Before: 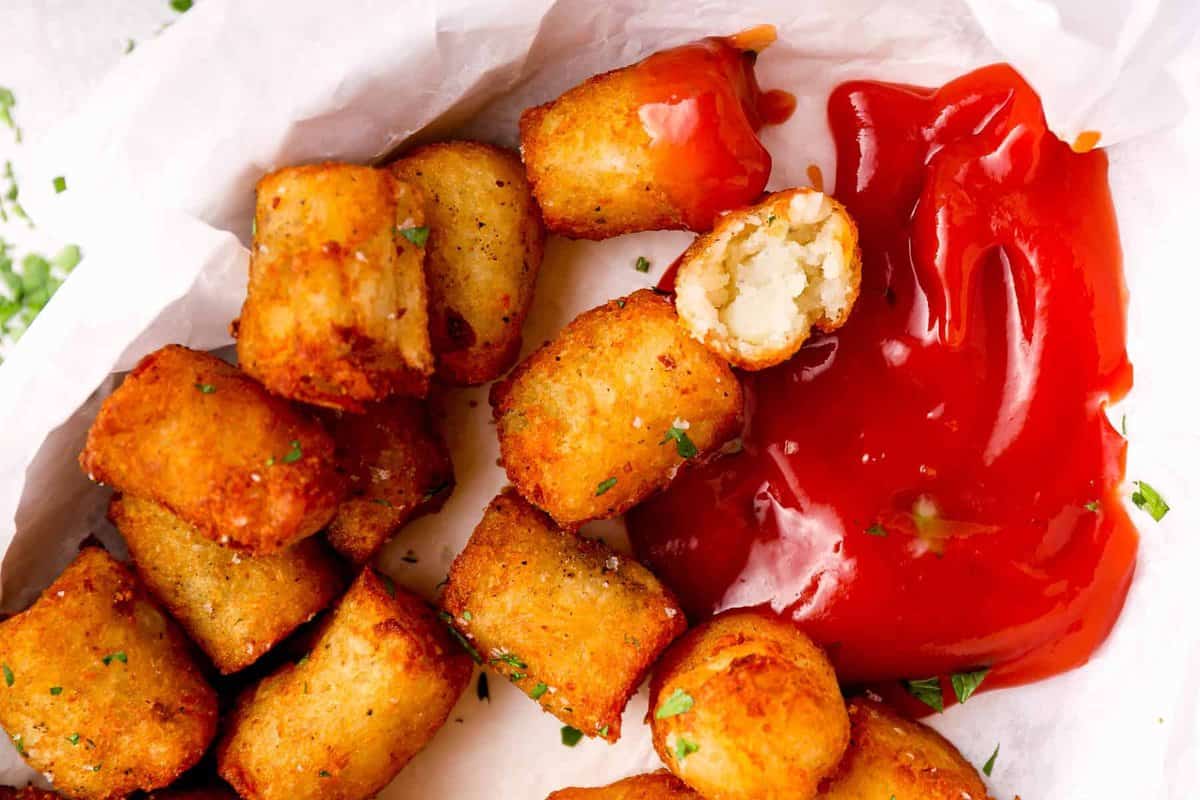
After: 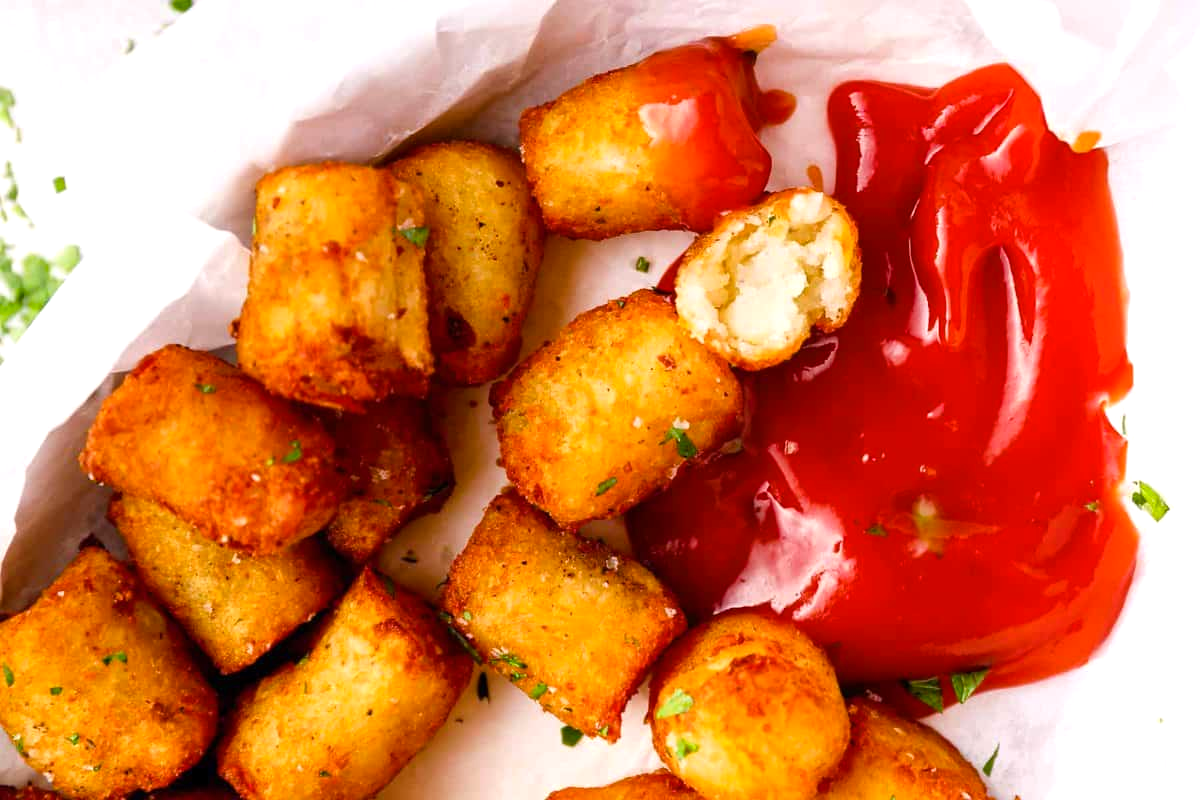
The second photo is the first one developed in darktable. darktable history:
color balance rgb: linear chroma grading › global chroma 14.588%, perceptual saturation grading › global saturation -1.659%, perceptual saturation grading › highlights -6.933%, perceptual saturation grading › mid-tones 7.96%, perceptual saturation grading › shadows 3.471%, global vibrance 9.951%
exposure: exposure 0.226 EV, compensate exposure bias true, compensate highlight preservation false
